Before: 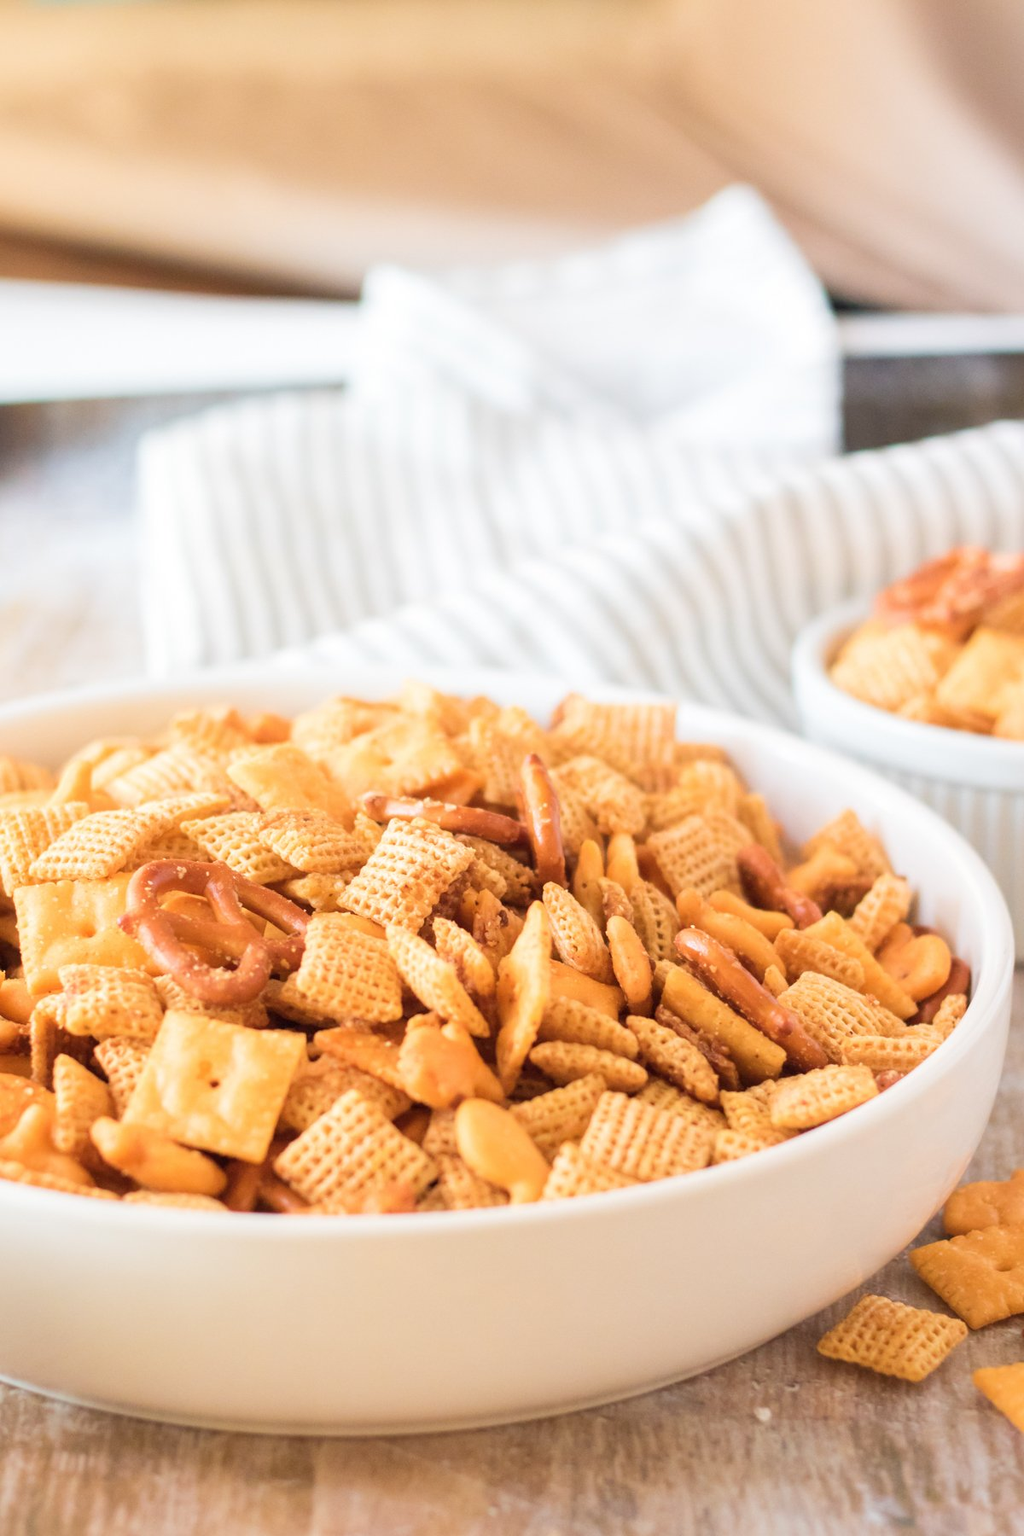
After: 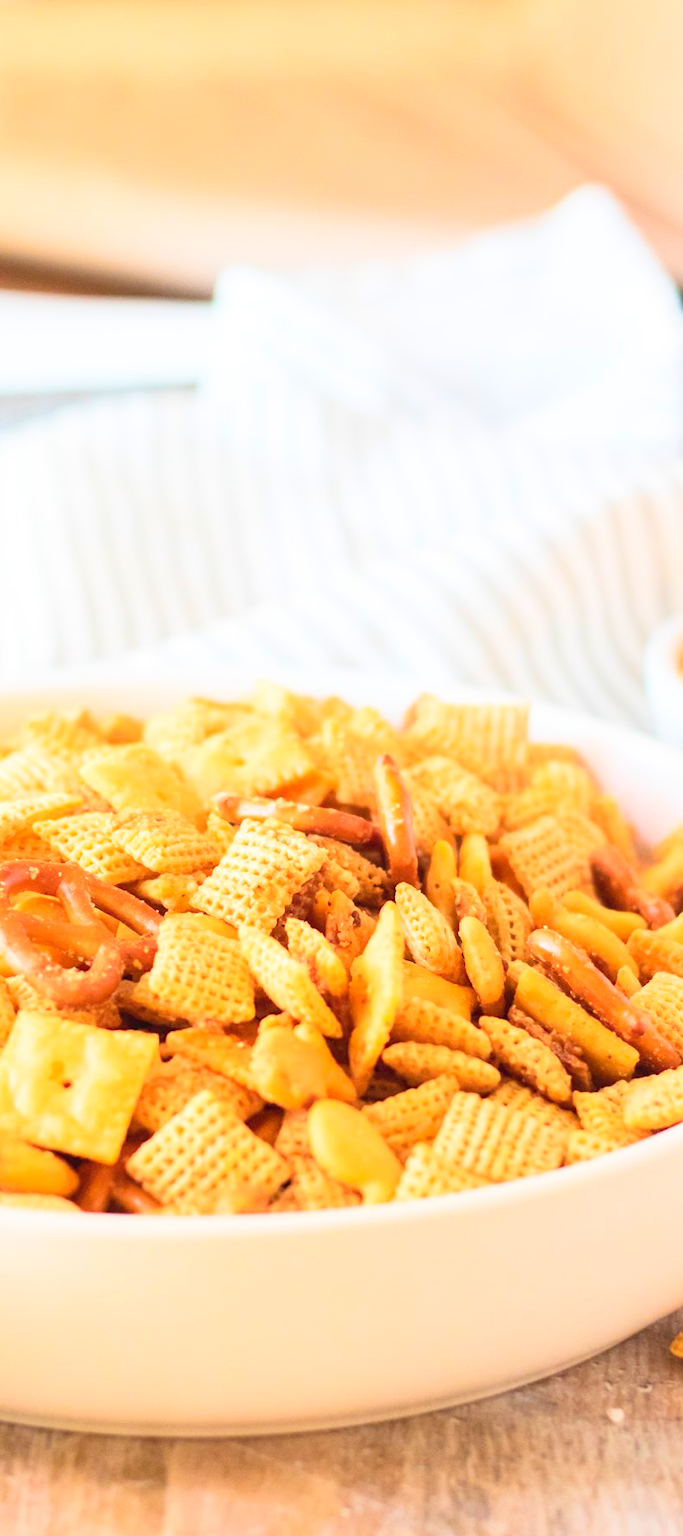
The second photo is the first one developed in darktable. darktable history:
contrast brightness saturation: contrast 0.242, brightness 0.253, saturation 0.385
crop and rotate: left 14.459%, right 18.814%
